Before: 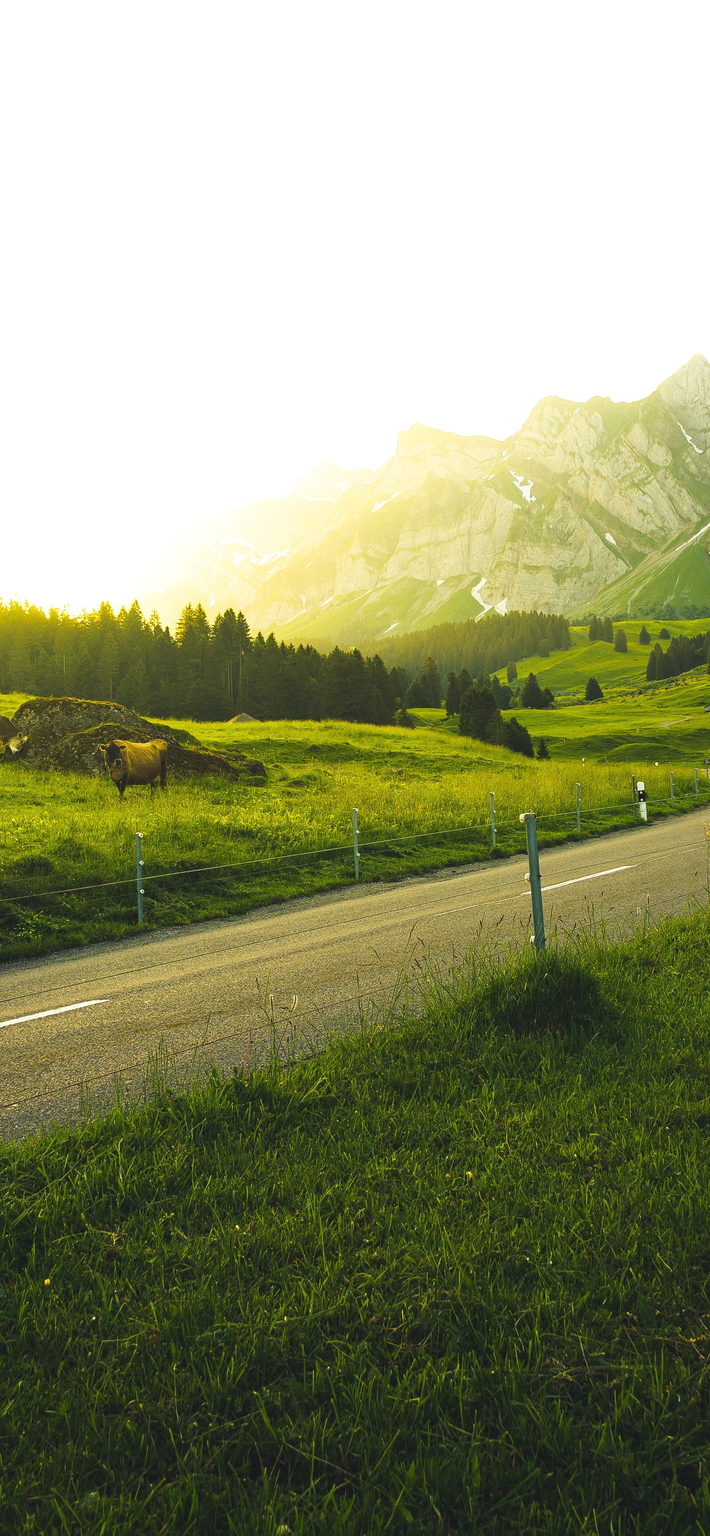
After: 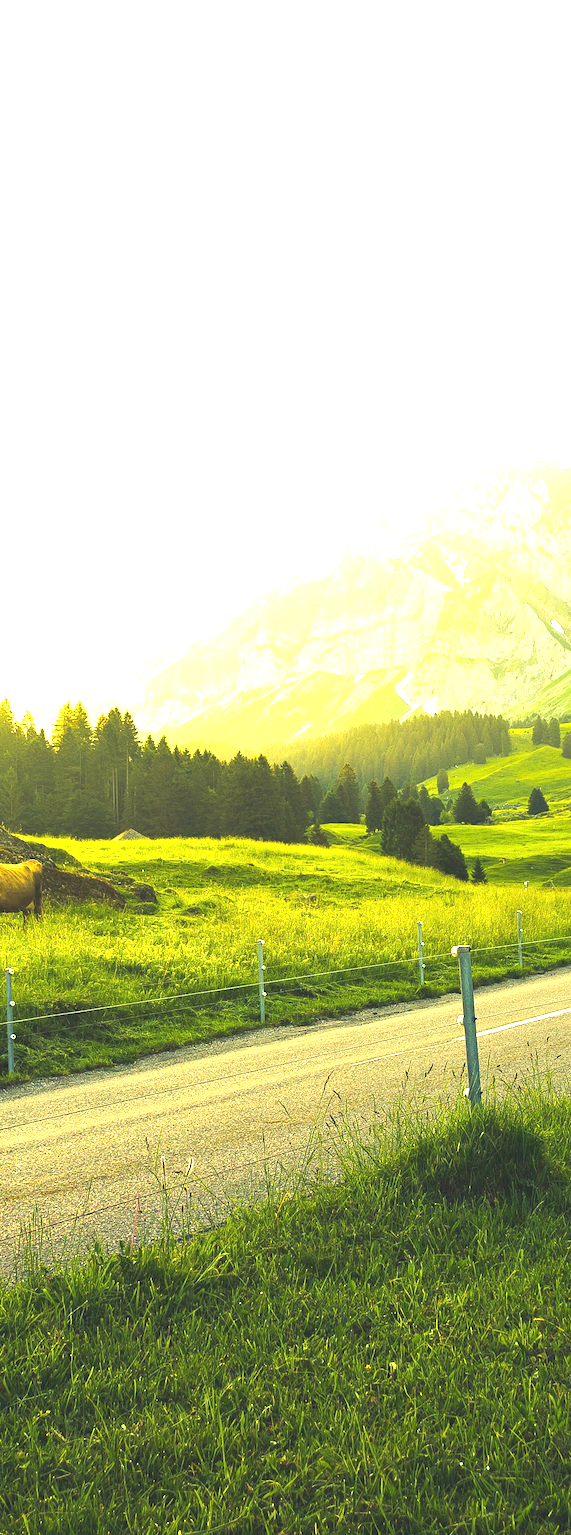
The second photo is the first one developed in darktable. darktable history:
exposure: black level correction 0, exposure 1.2 EV, compensate exposure bias true, compensate highlight preservation false
crop: left 18.479%, right 12.2%, bottom 13.971%
